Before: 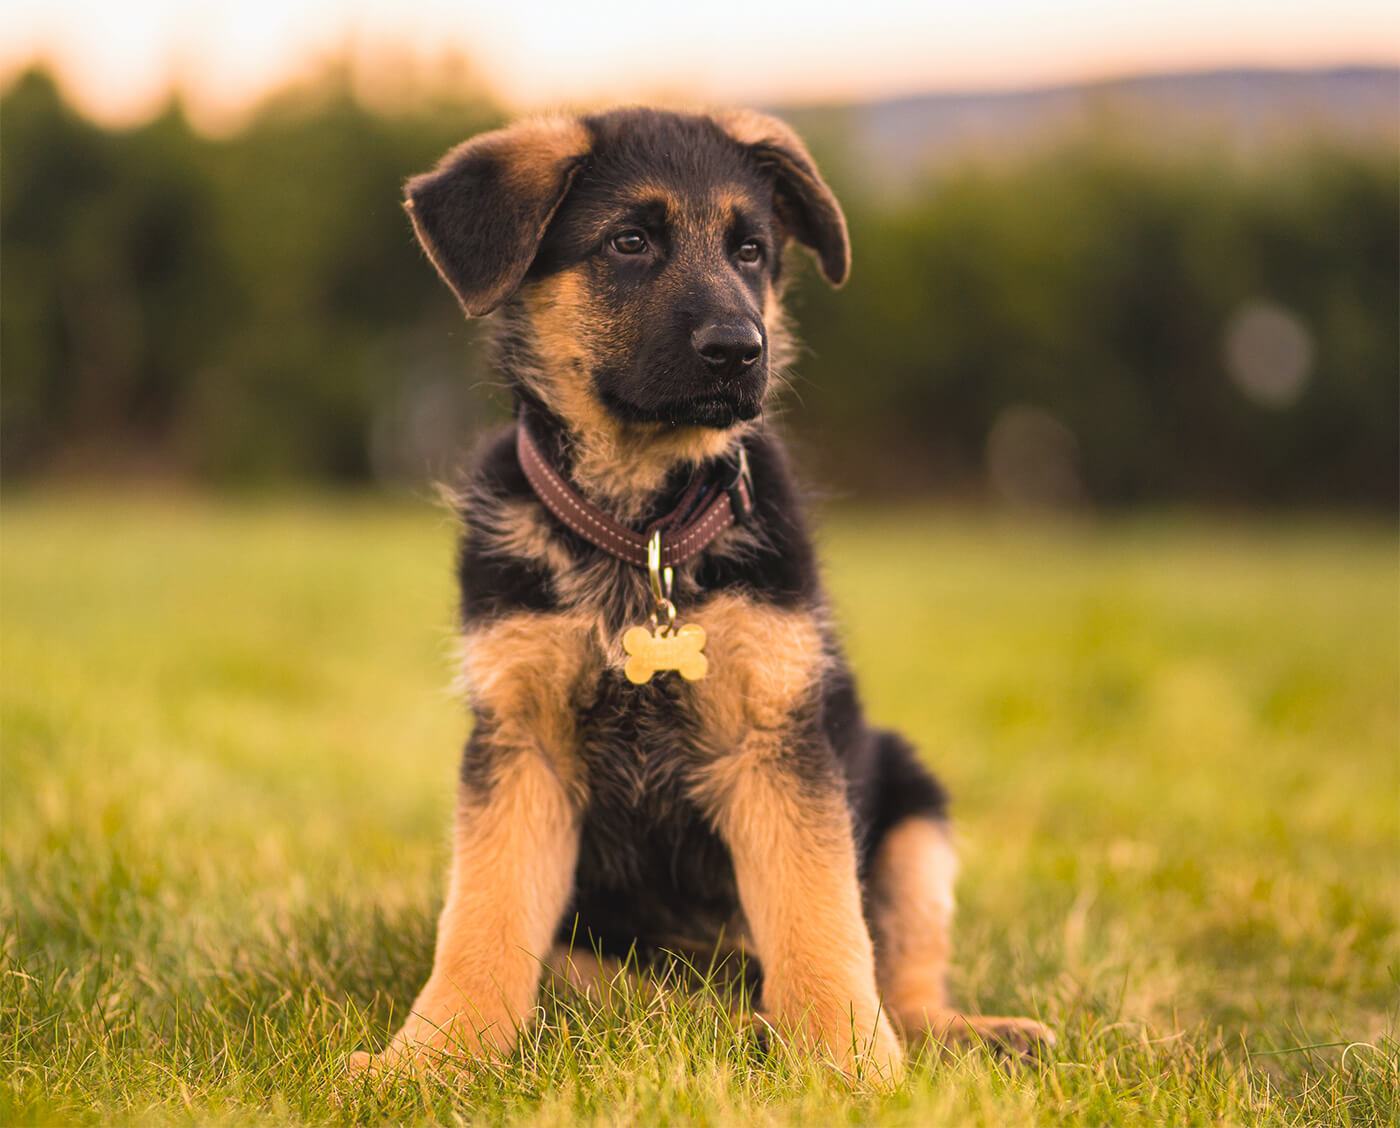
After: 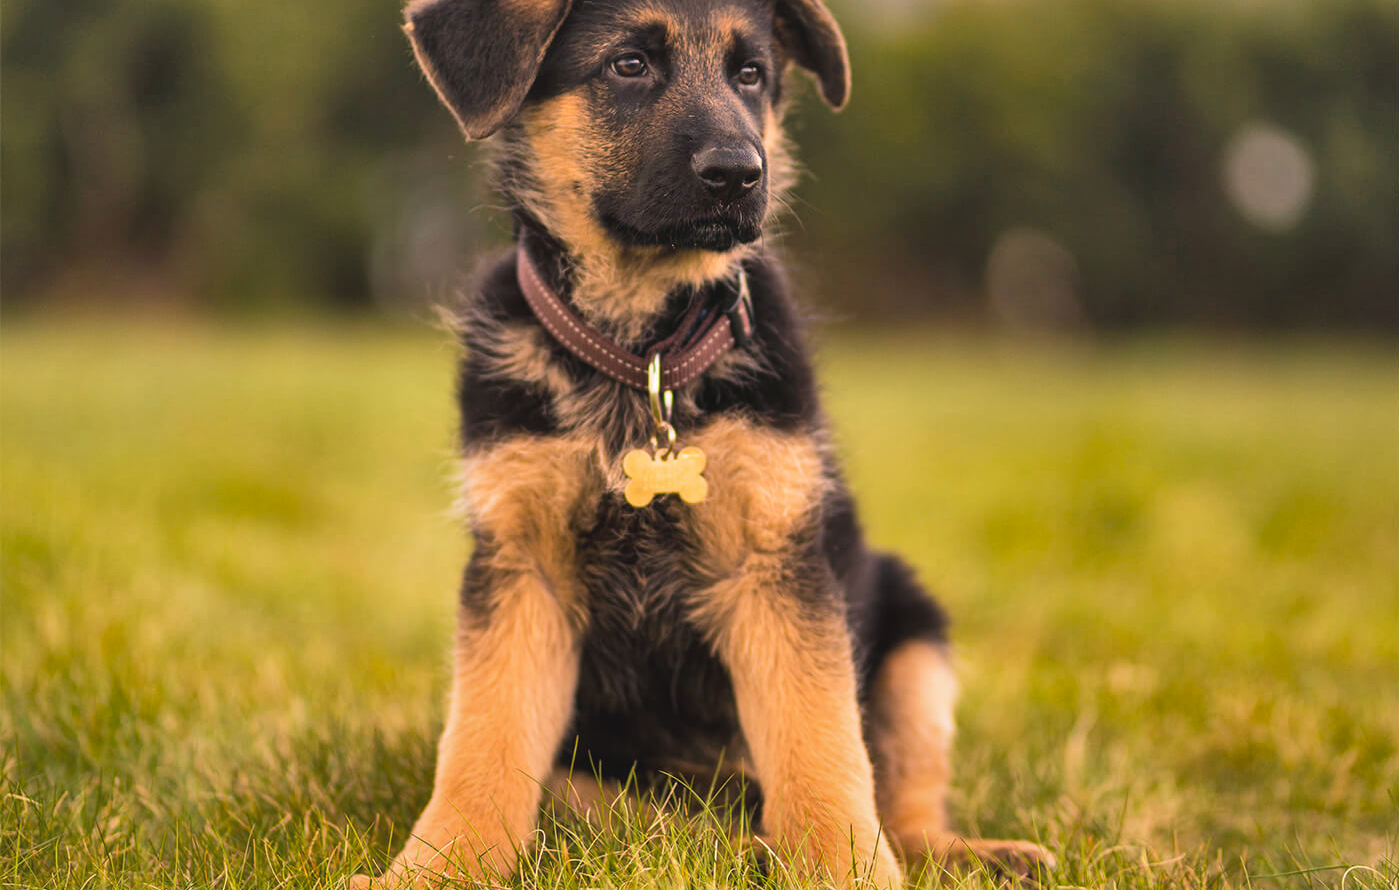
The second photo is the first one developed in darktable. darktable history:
shadows and highlights: shadows 60.45, highlights -60.4, soften with gaussian
crop and rotate: top 15.717%, bottom 5.31%
